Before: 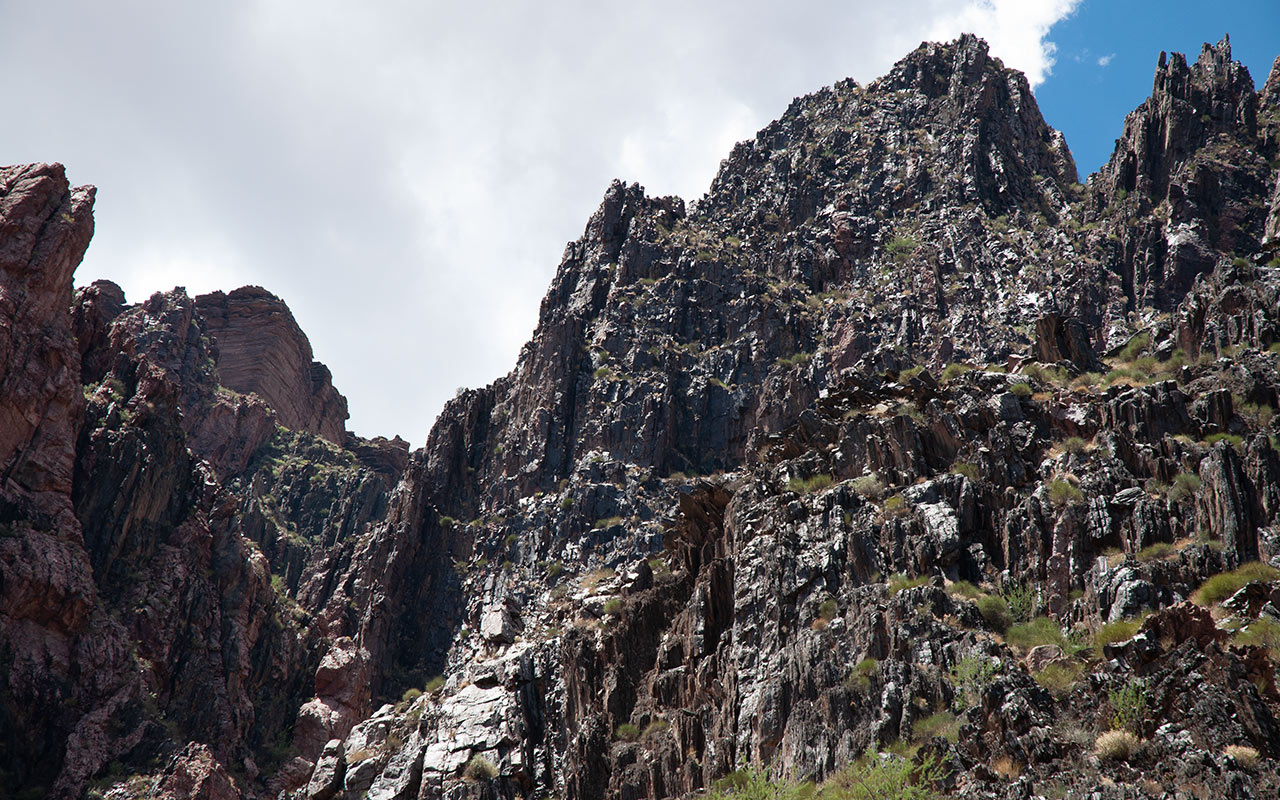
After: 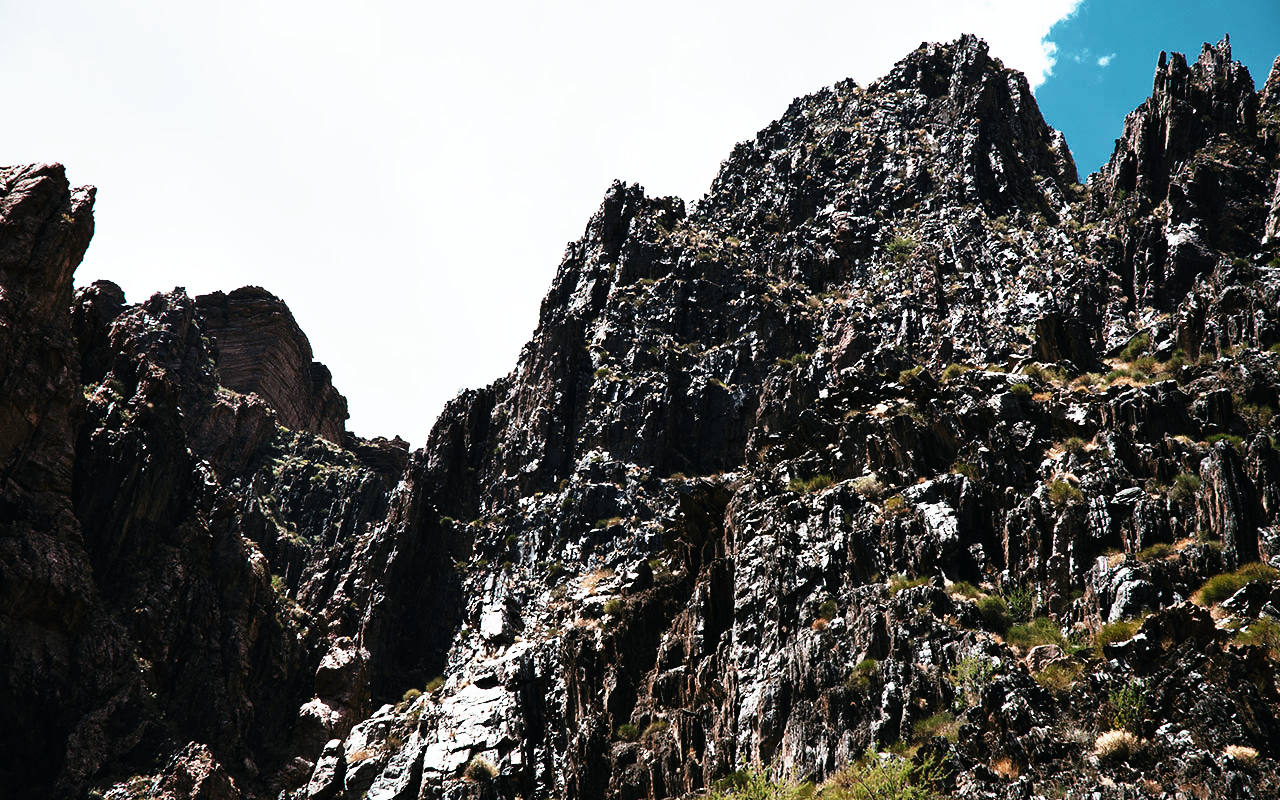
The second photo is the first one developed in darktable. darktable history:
tone curve: curves: ch0 [(0, 0) (0.003, 0.005) (0.011, 0.008) (0.025, 0.013) (0.044, 0.017) (0.069, 0.022) (0.1, 0.029) (0.136, 0.038) (0.177, 0.053) (0.224, 0.081) (0.277, 0.128) (0.335, 0.214) (0.399, 0.343) (0.468, 0.478) (0.543, 0.641) (0.623, 0.798) (0.709, 0.911) (0.801, 0.971) (0.898, 0.99) (1, 1)], preserve colors none
color look up table: target L [98.72, 84.62, 65.23, 78.75, 53.81, 69.77, 62.44, 45.18, 63.46, 43.43, 42.1, 30.7, 25.41, 3.5, 200.02, 73.68, 66.37, 53.25, 45.67, 47.93, 41.11, 45.41, 34.67, 29.05, 16.07, 85.19, 70.69, 68.59, 49.55, 54.84, 49.67, 50.99, 51.7, 44.21, 40.81, 39.97, 37.81, 32.81, 33.11, 33.44, 7.82, 18.22, 70, 53.28, 65.04, 52.02, 49.8, 43.79, 29.67], target a [0.163, -1.028, 2.335, -15.92, -15.08, -1.296, -19.44, -22.27, -4.96, -17.97, -13.55, -10.49, -20.34, -4.606, 0, 10.27, 7.437, 15.85, 33.28, 6.491, 28.87, 10.43, 20.07, 18.62, -0.422, 3.883, 17.06, -6.63, 34.93, 26.04, 31.53, 20.48, 1.731, 37.27, 25.21, -4.109, 15.06, 26.68, -0.273, -0.62, 13.5, -2.553, -20.45, -14.2, -10.63, -13.1, -13.09, -8.923, -5.804], target b [7.252, 20.26, 41.4, -10.54, -9.426, 39.49, 9.241, 17.76, 21.7, 6.616, -2.076, 15.7, 10.02, -1.29, 0, 6.81, 33.78, 33.31, -1.824, 28.42, 31.02, 17.26, 34.9, 33.59, 6.924, -2.53, -14.93, -15.59, -24.06, -21.06, -15.57, -4.434, -11.99, -25.29, -30.7, -17.08, -24.19, -10.53, -16.66, -16.15, -10.87, -19.67, -17.39, -10.5, -4.844, -11.51, -10.79, -5.534, -9.574], num patches 49
